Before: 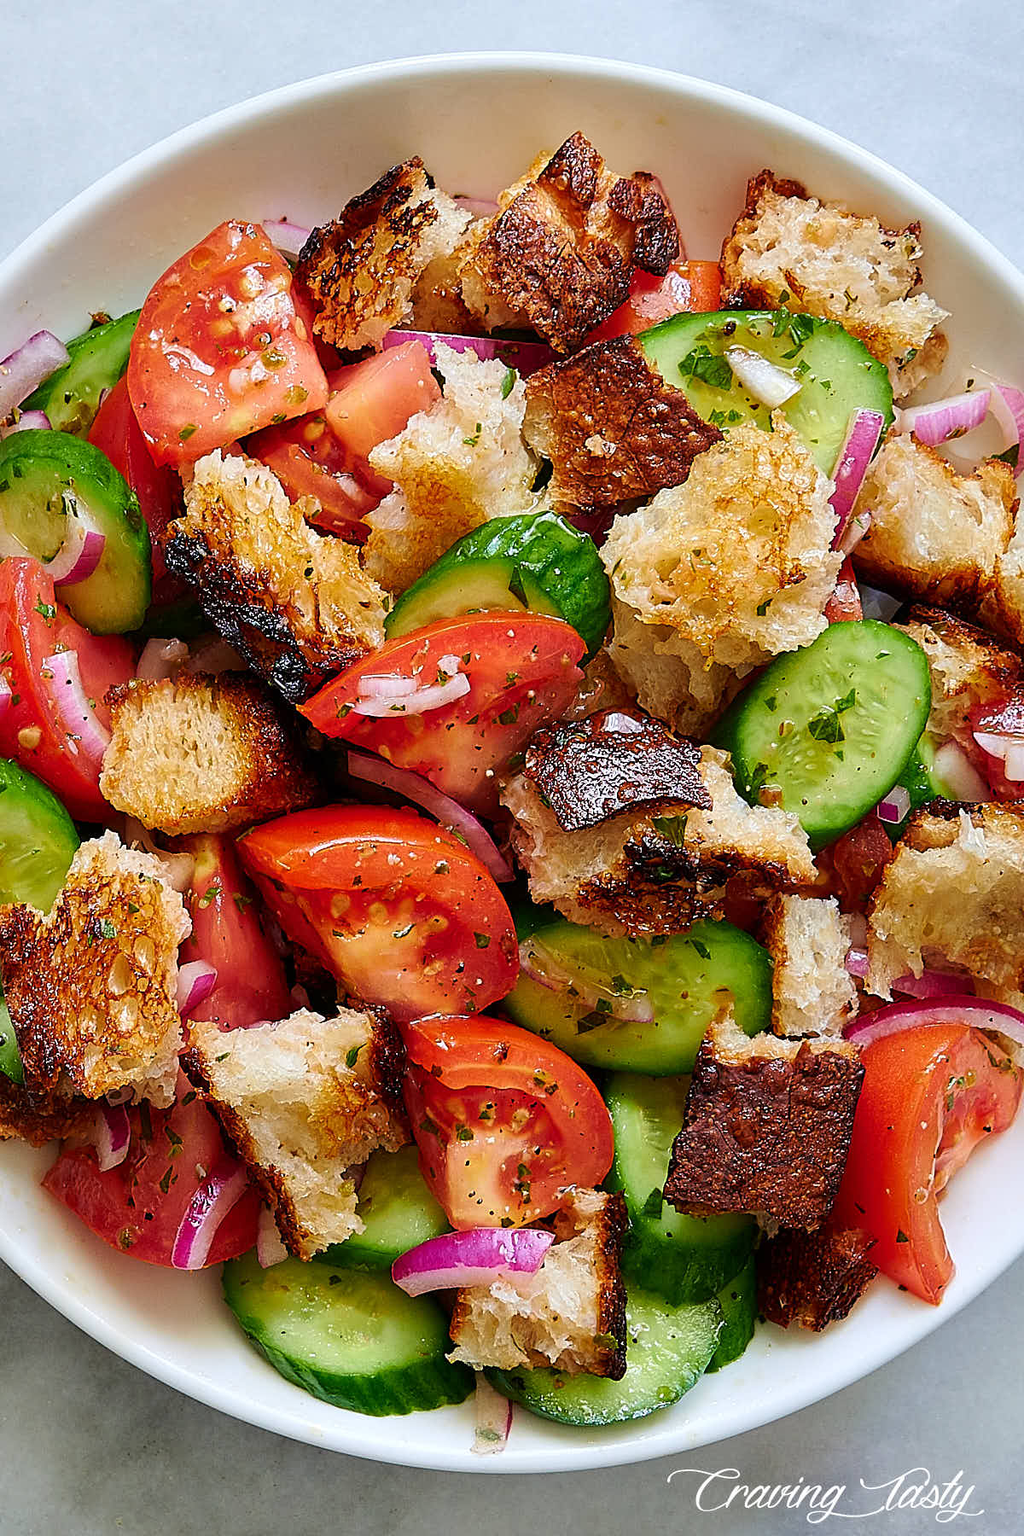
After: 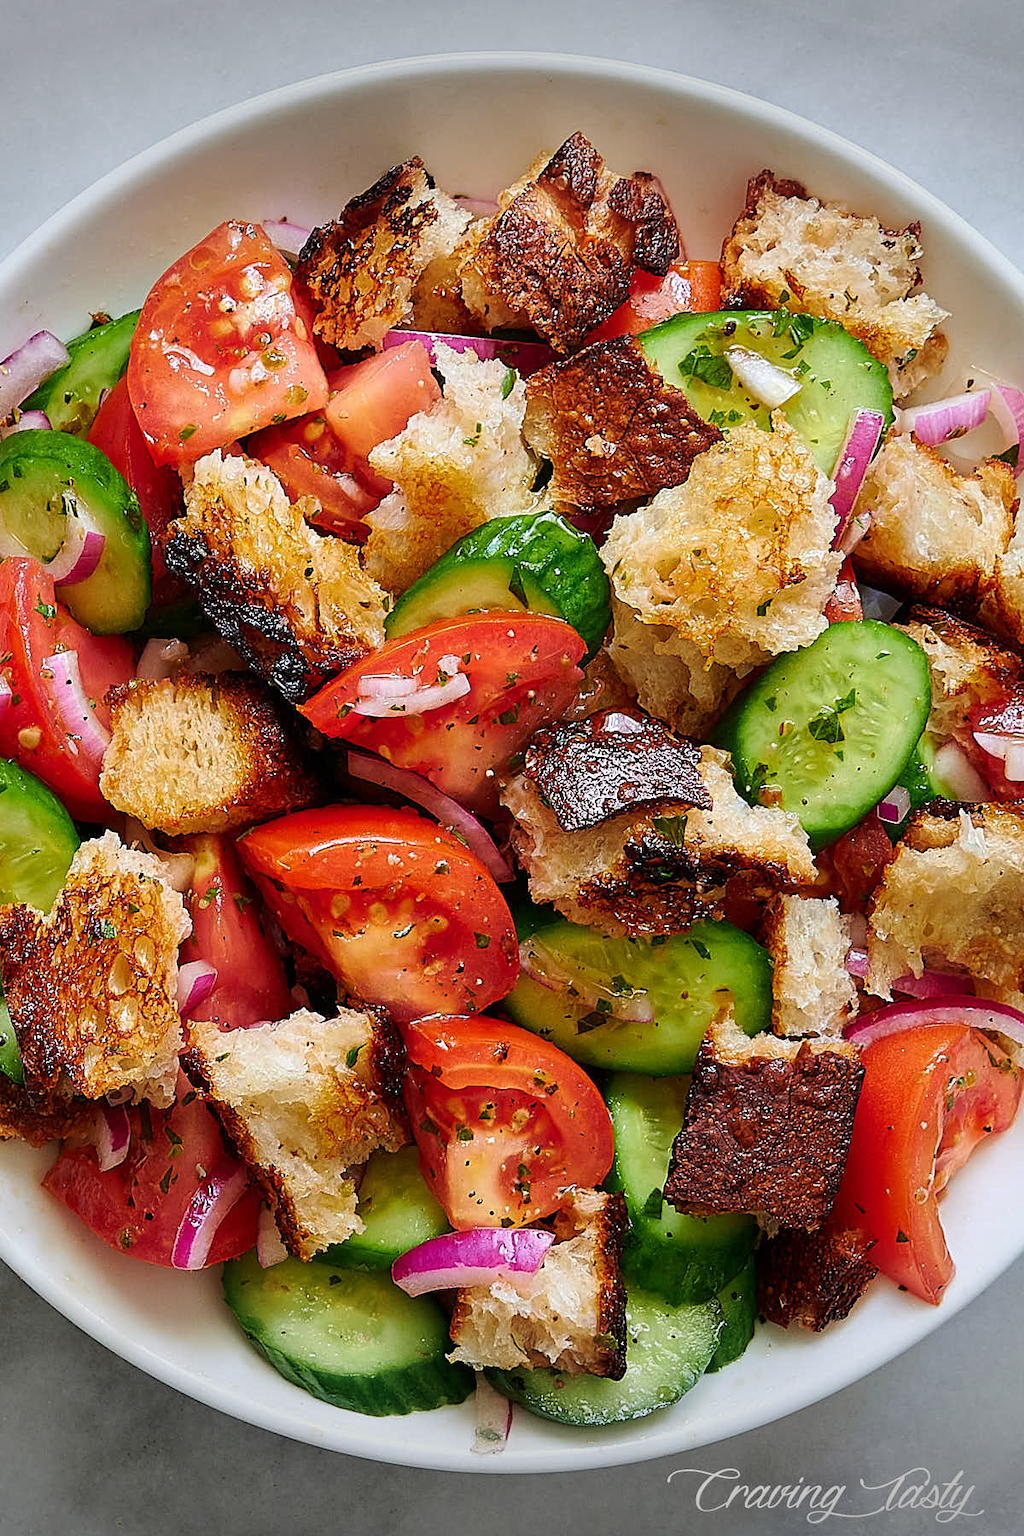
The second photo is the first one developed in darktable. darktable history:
vignetting: fall-off start 100.99%, width/height ratio 1.32, unbound false
